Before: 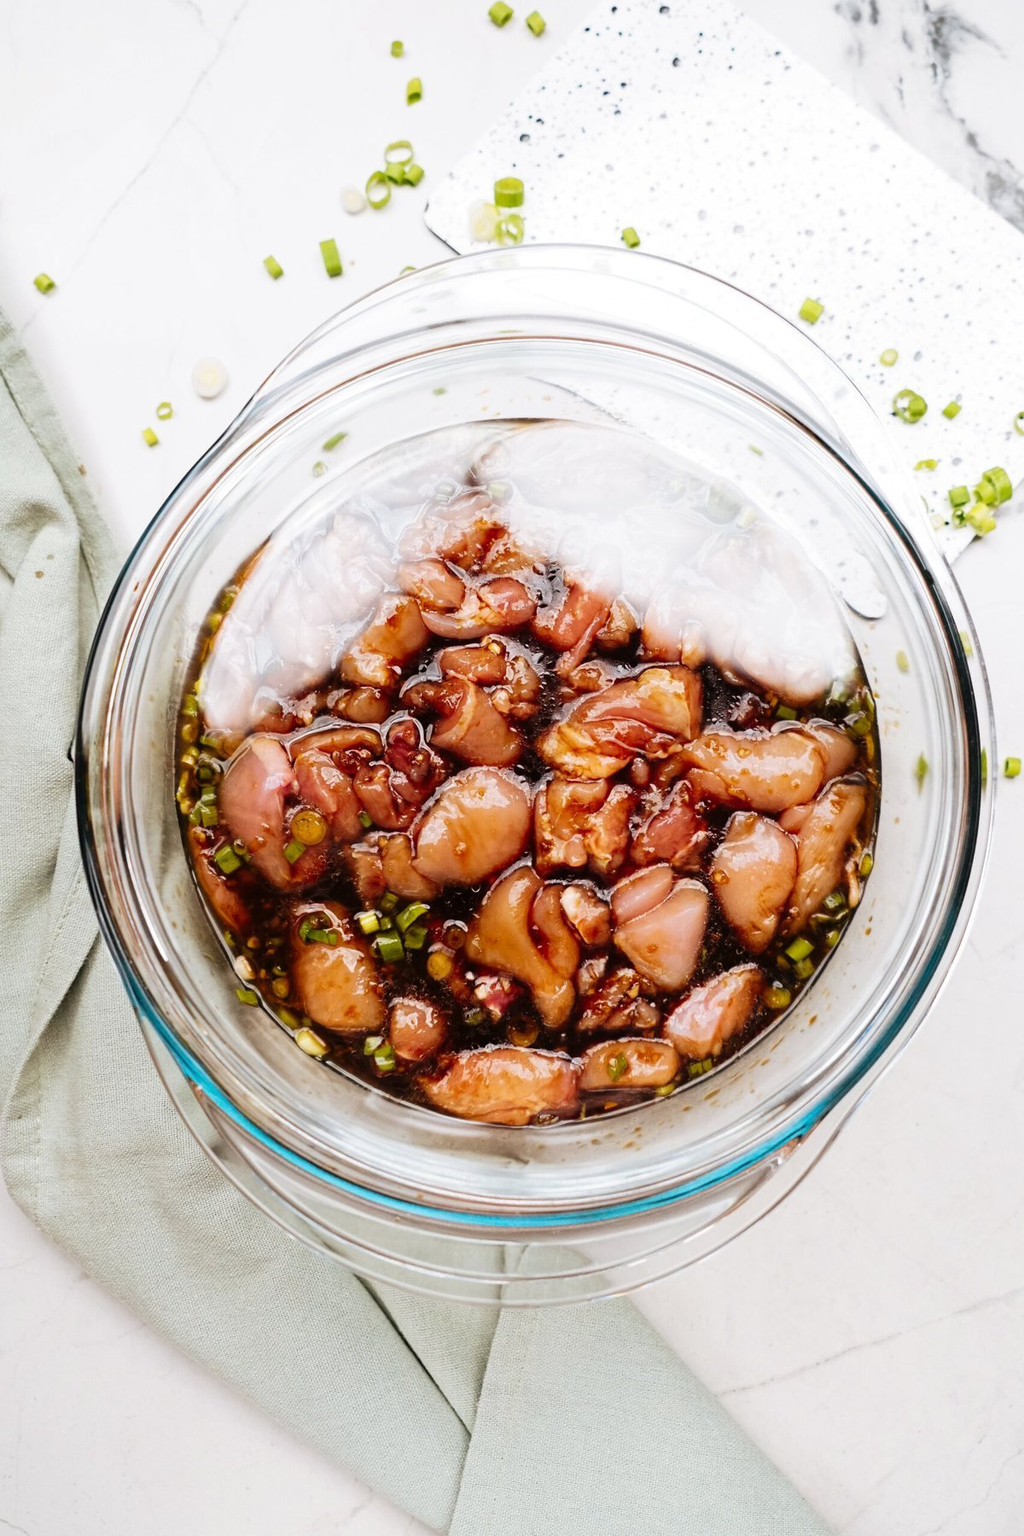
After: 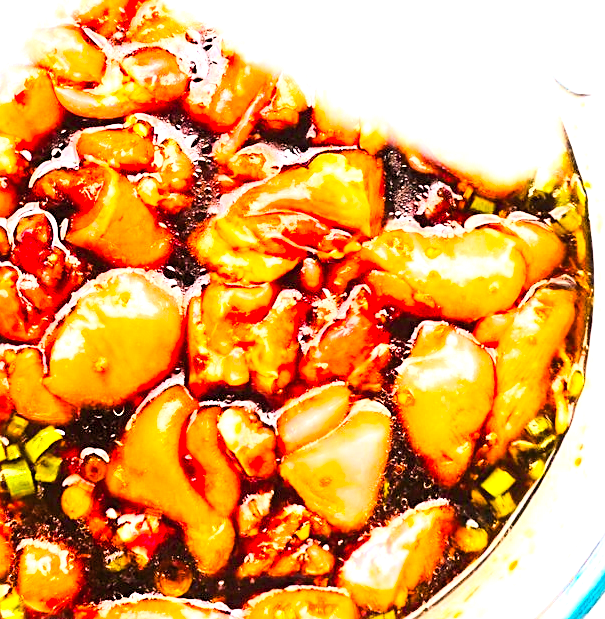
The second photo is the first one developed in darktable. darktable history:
crop: left 36.628%, top 35.047%, right 12.917%, bottom 30.528%
sharpen: on, module defaults
exposure: exposure 1.136 EV, compensate exposure bias true, compensate highlight preservation false
color balance rgb: power › chroma 0.273%, power › hue 62.64°, perceptual saturation grading › global saturation 29.879%, perceptual brilliance grading › global brilliance 18.678%, global vibrance 23.831%
contrast brightness saturation: contrast 0.07, brightness 0.083, saturation 0.183
base curve: curves: ch0 [(0, 0) (0.028, 0.03) (0.121, 0.232) (0.46, 0.748) (0.859, 0.968) (1, 1)]
